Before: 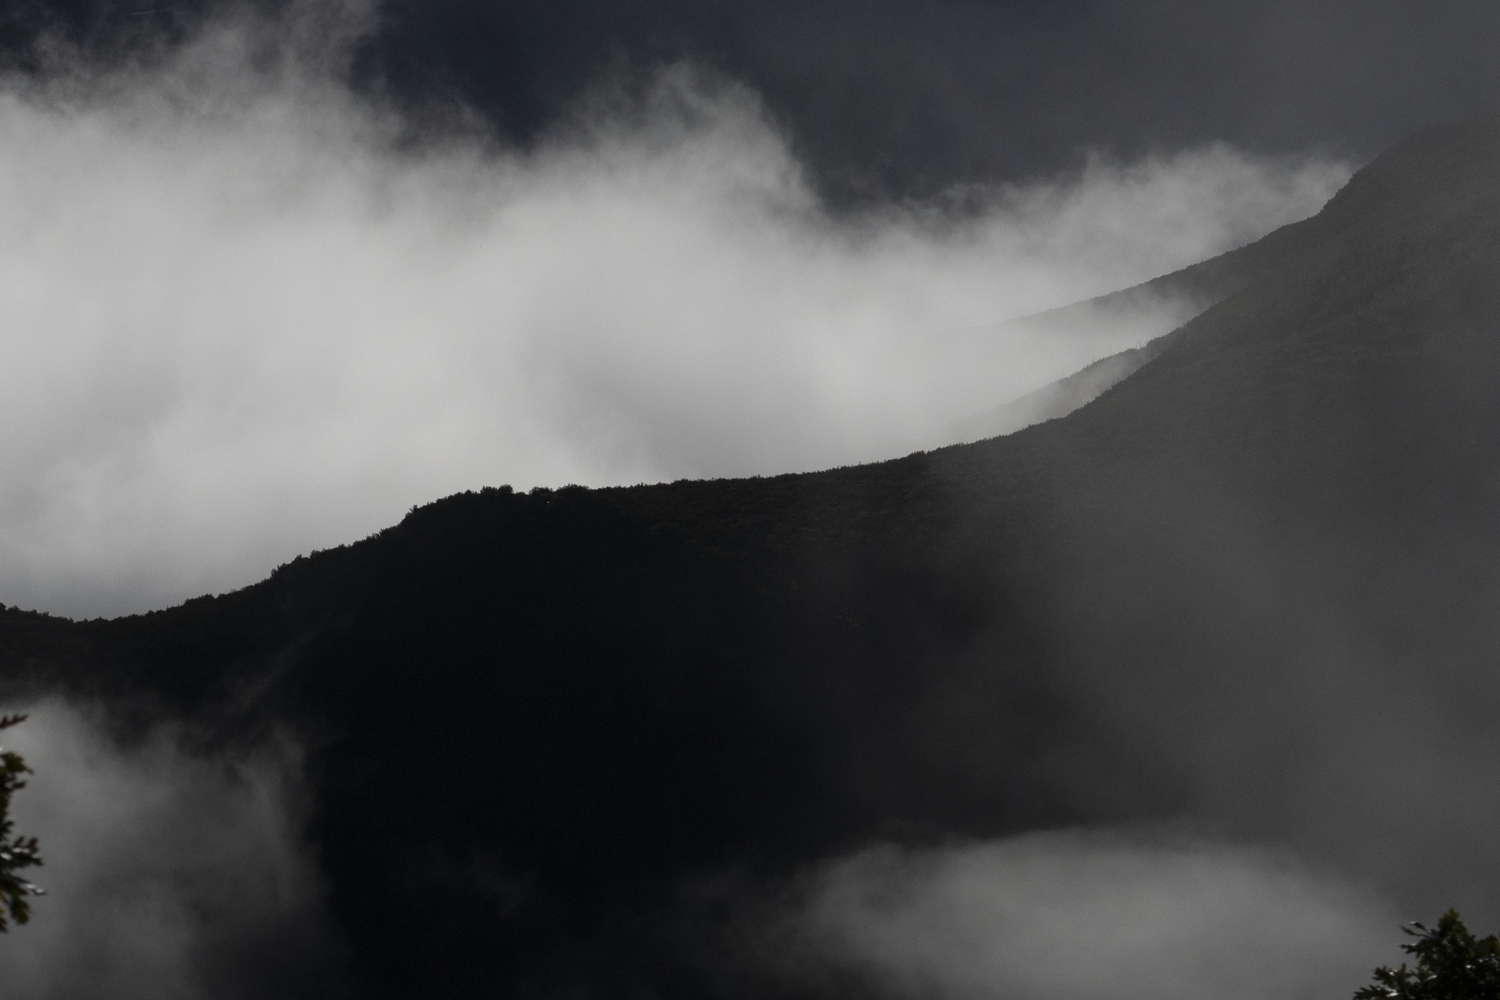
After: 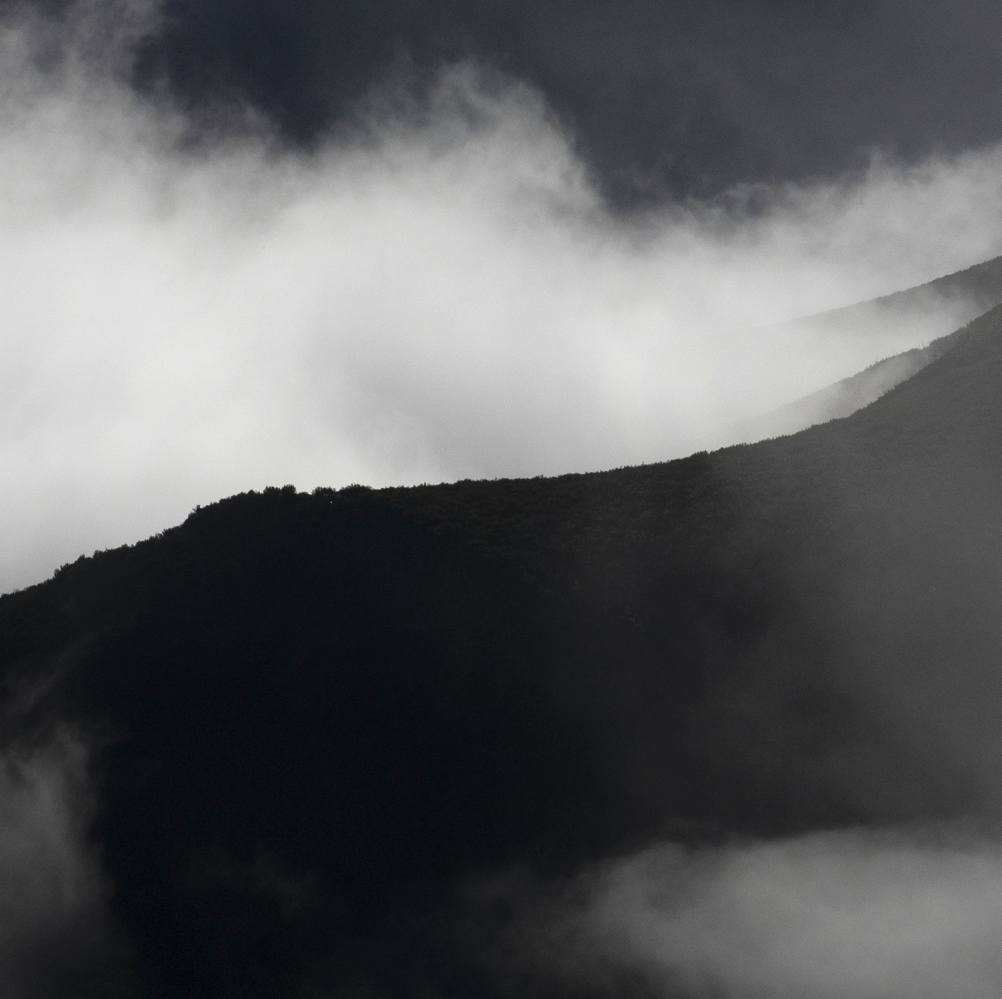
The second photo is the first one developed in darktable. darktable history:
crop and rotate: left 14.499%, right 18.697%
exposure: exposure 0.497 EV, compensate highlight preservation false
color zones: curves: ch0 [(0, 0.5) (0.143, 0.5) (0.286, 0.5) (0.429, 0.5) (0.571, 0.5) (0.714, 0.476) (0.857, 0.5) (1, 0.5)]; ch2 [(0, 0.5) (0.143, 0.5) (0.286, 0.5) (0.429, 0.5) (0.571, 0.5) (0.714, 0.487) (0.857, 0.5) (1, 0.5)]
